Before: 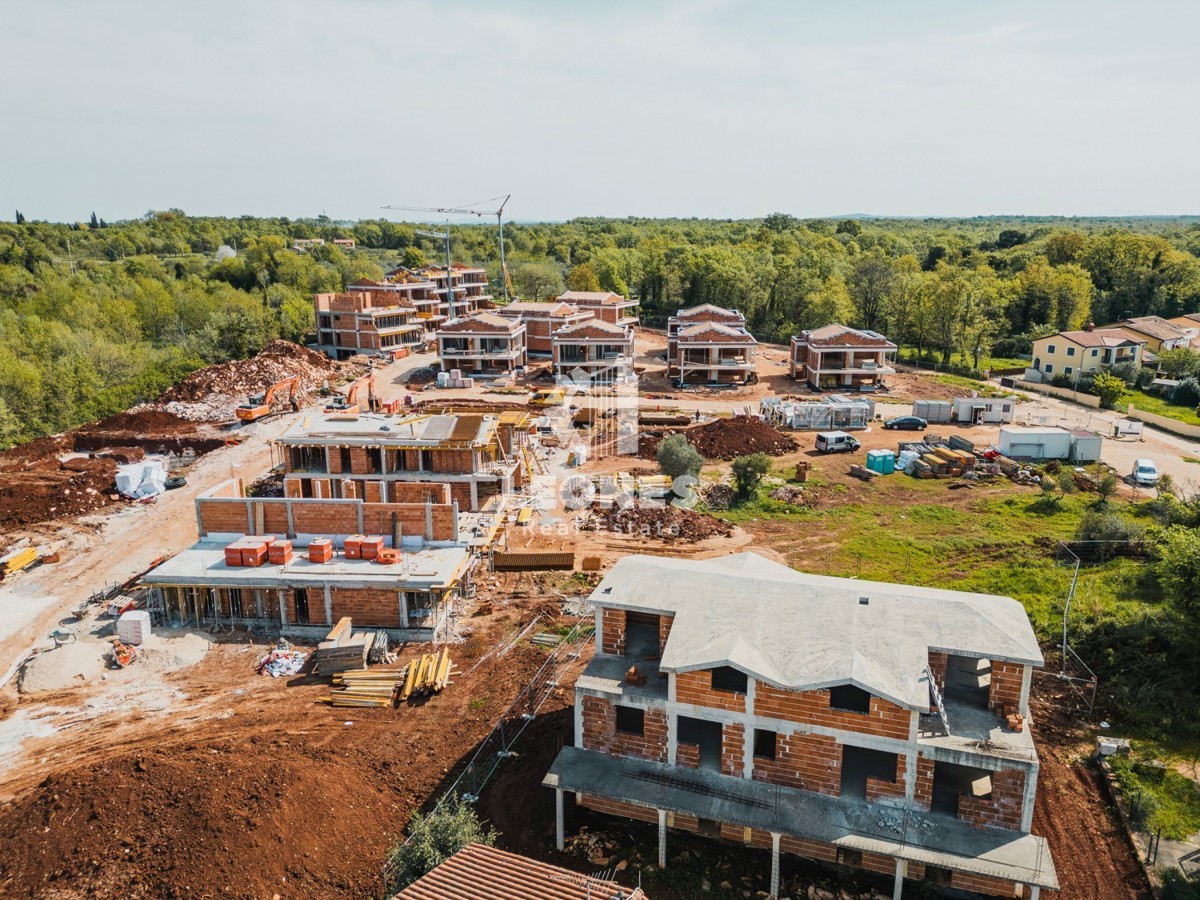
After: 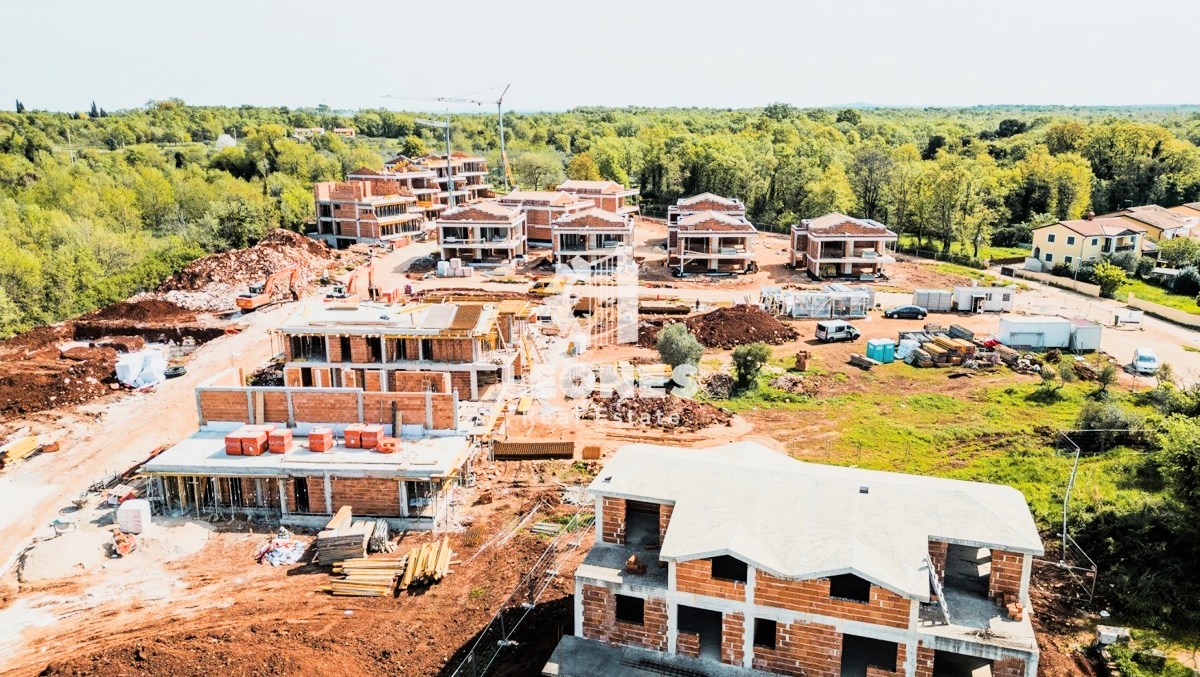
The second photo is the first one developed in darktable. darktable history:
exposure: exposure 1.06 EV, compensate exposure bias true, compensate highlight preservation false
filmic rgb: black relative exposure -7.49 EV, white relative exposure 4.99 EV, hardness 3.34, contrast 1.298
crop and rotate: top 12.425%, bottom 12.302%
